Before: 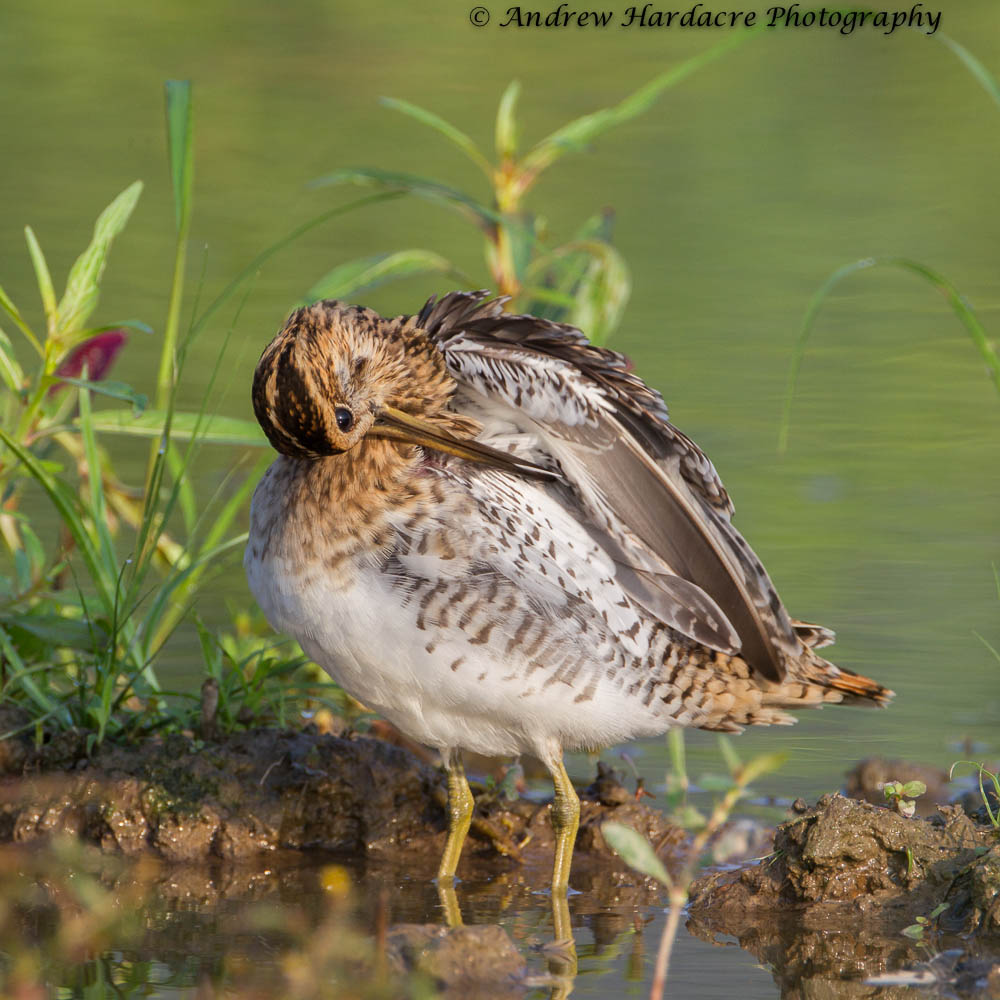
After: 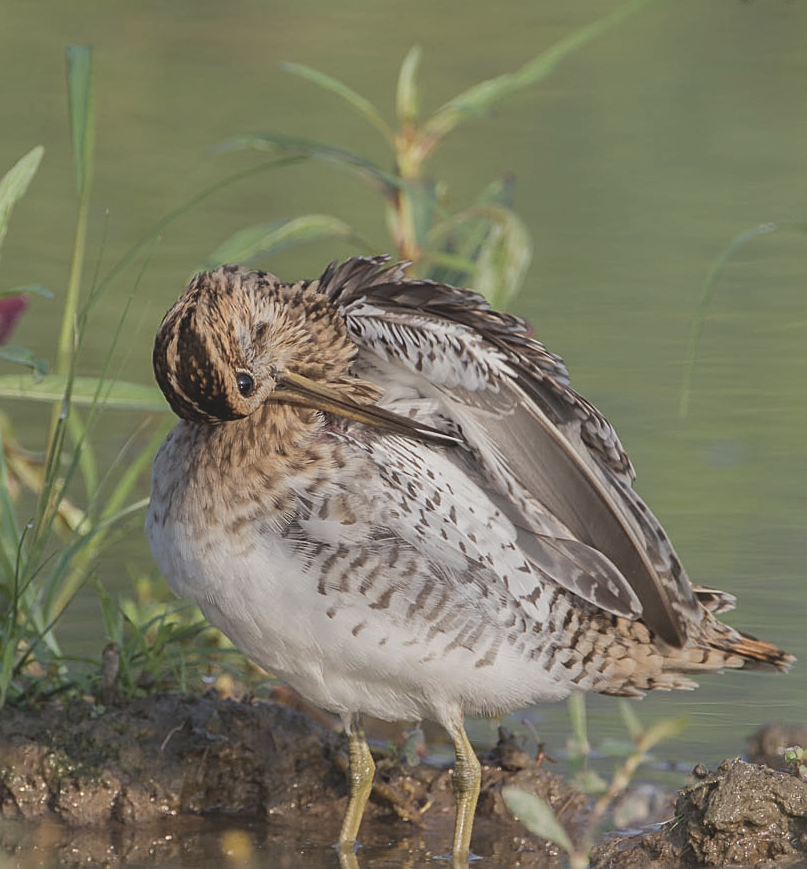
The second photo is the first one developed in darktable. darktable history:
contrast brightness saturation: contrast -0.24, saturation -0.435
sharpen: on, module defaults
crop: left 9.967%, top 3.543%, right 9.262%, bottom 9.5%
